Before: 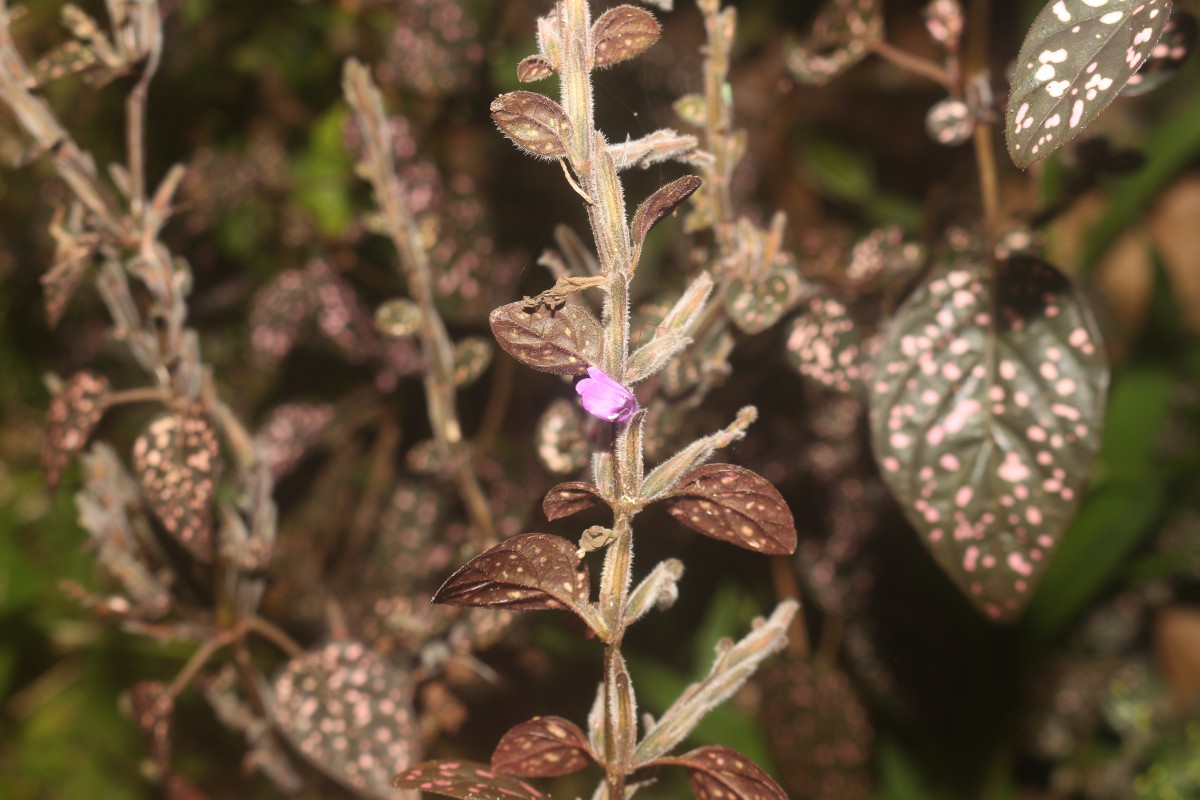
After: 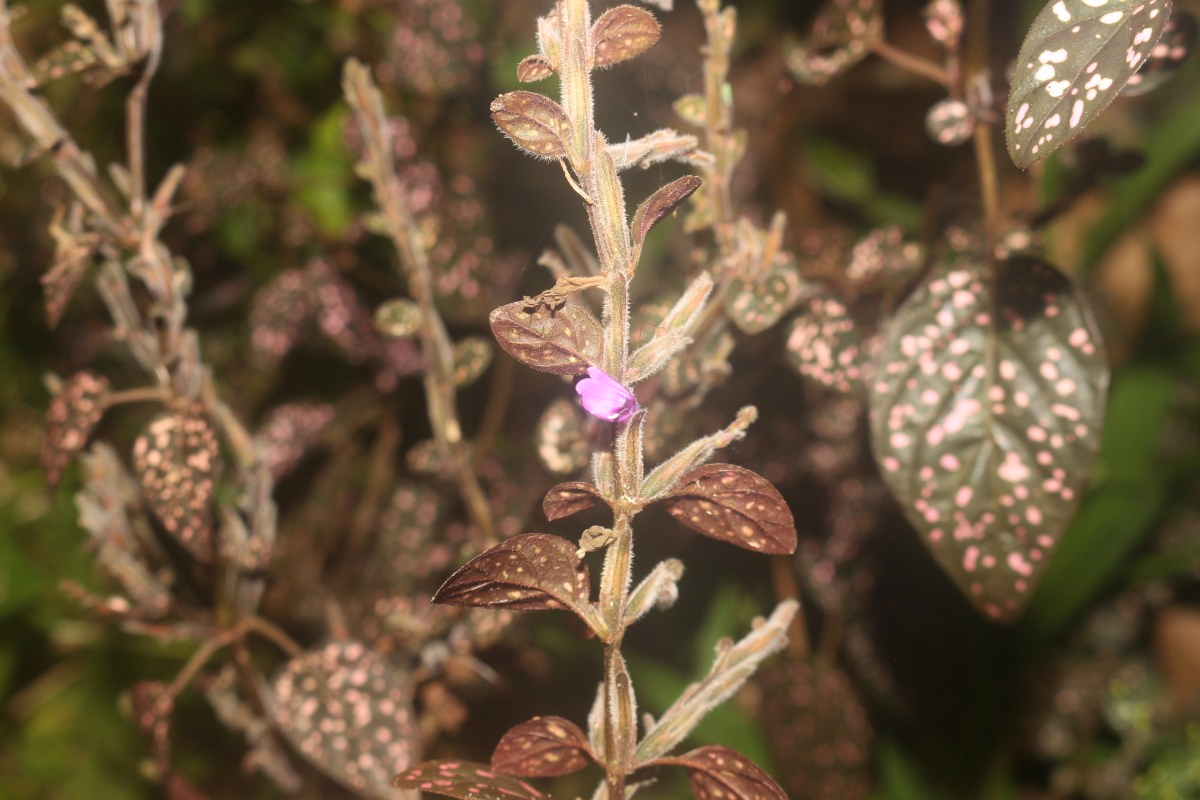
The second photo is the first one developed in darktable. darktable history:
bloom: on, module defaults
velvia: strength 15%
